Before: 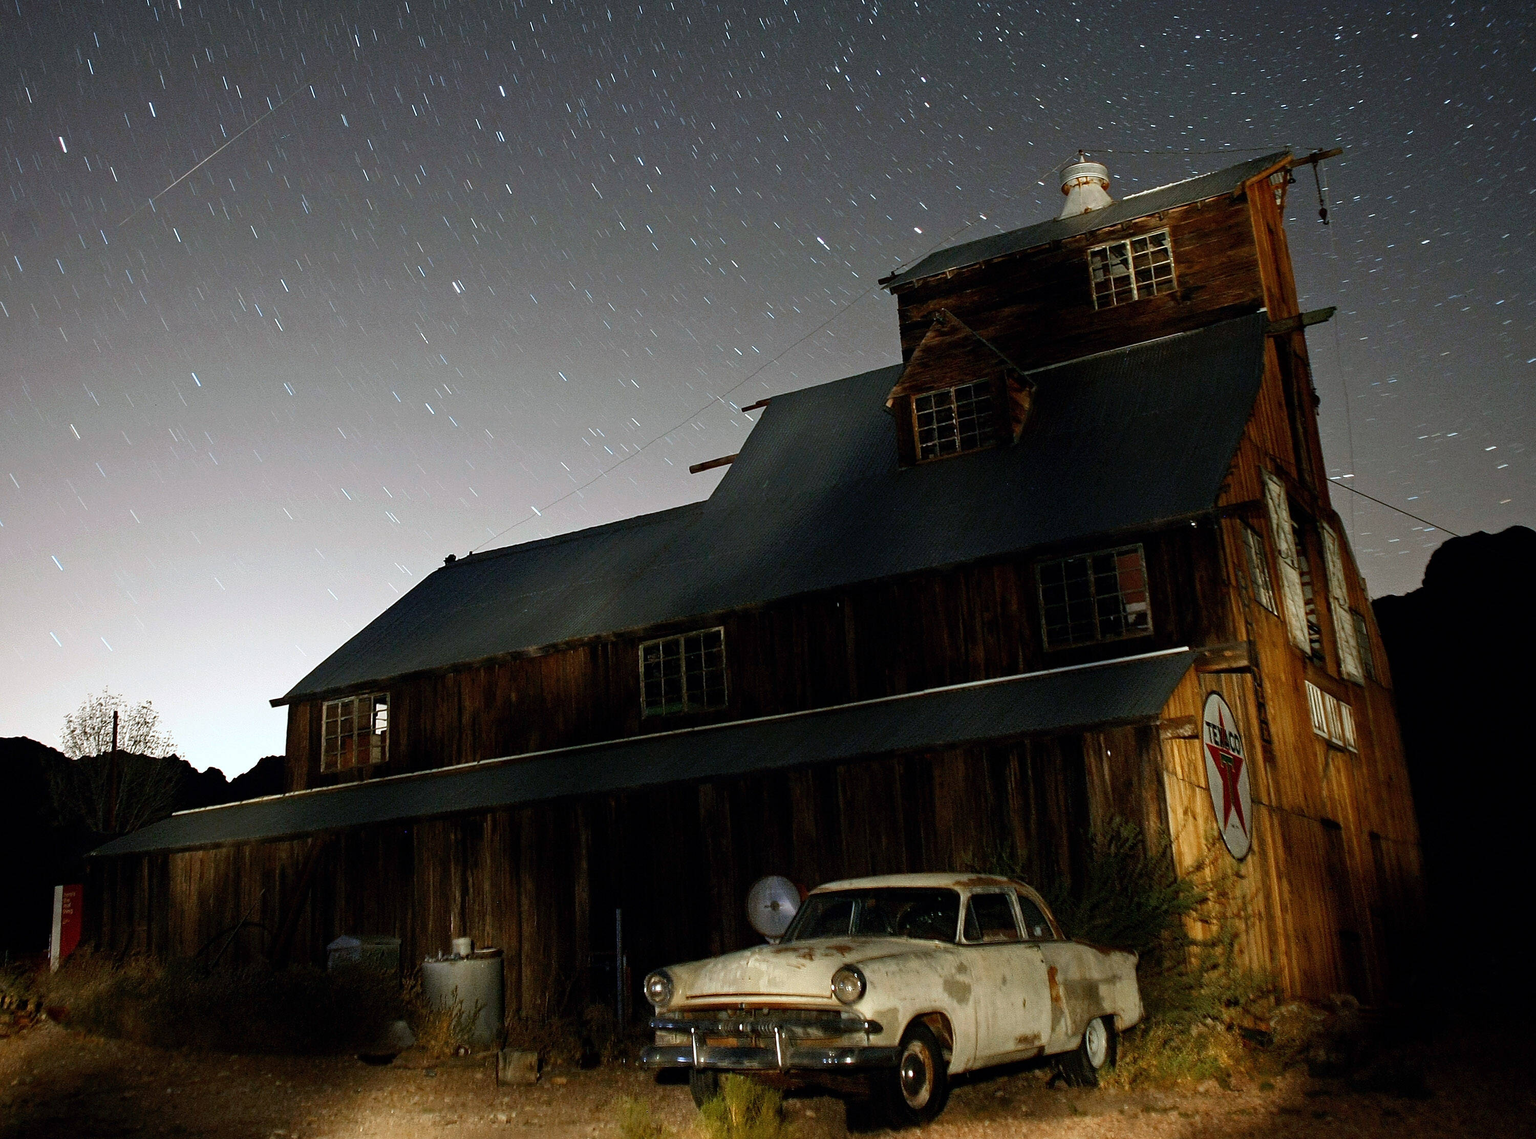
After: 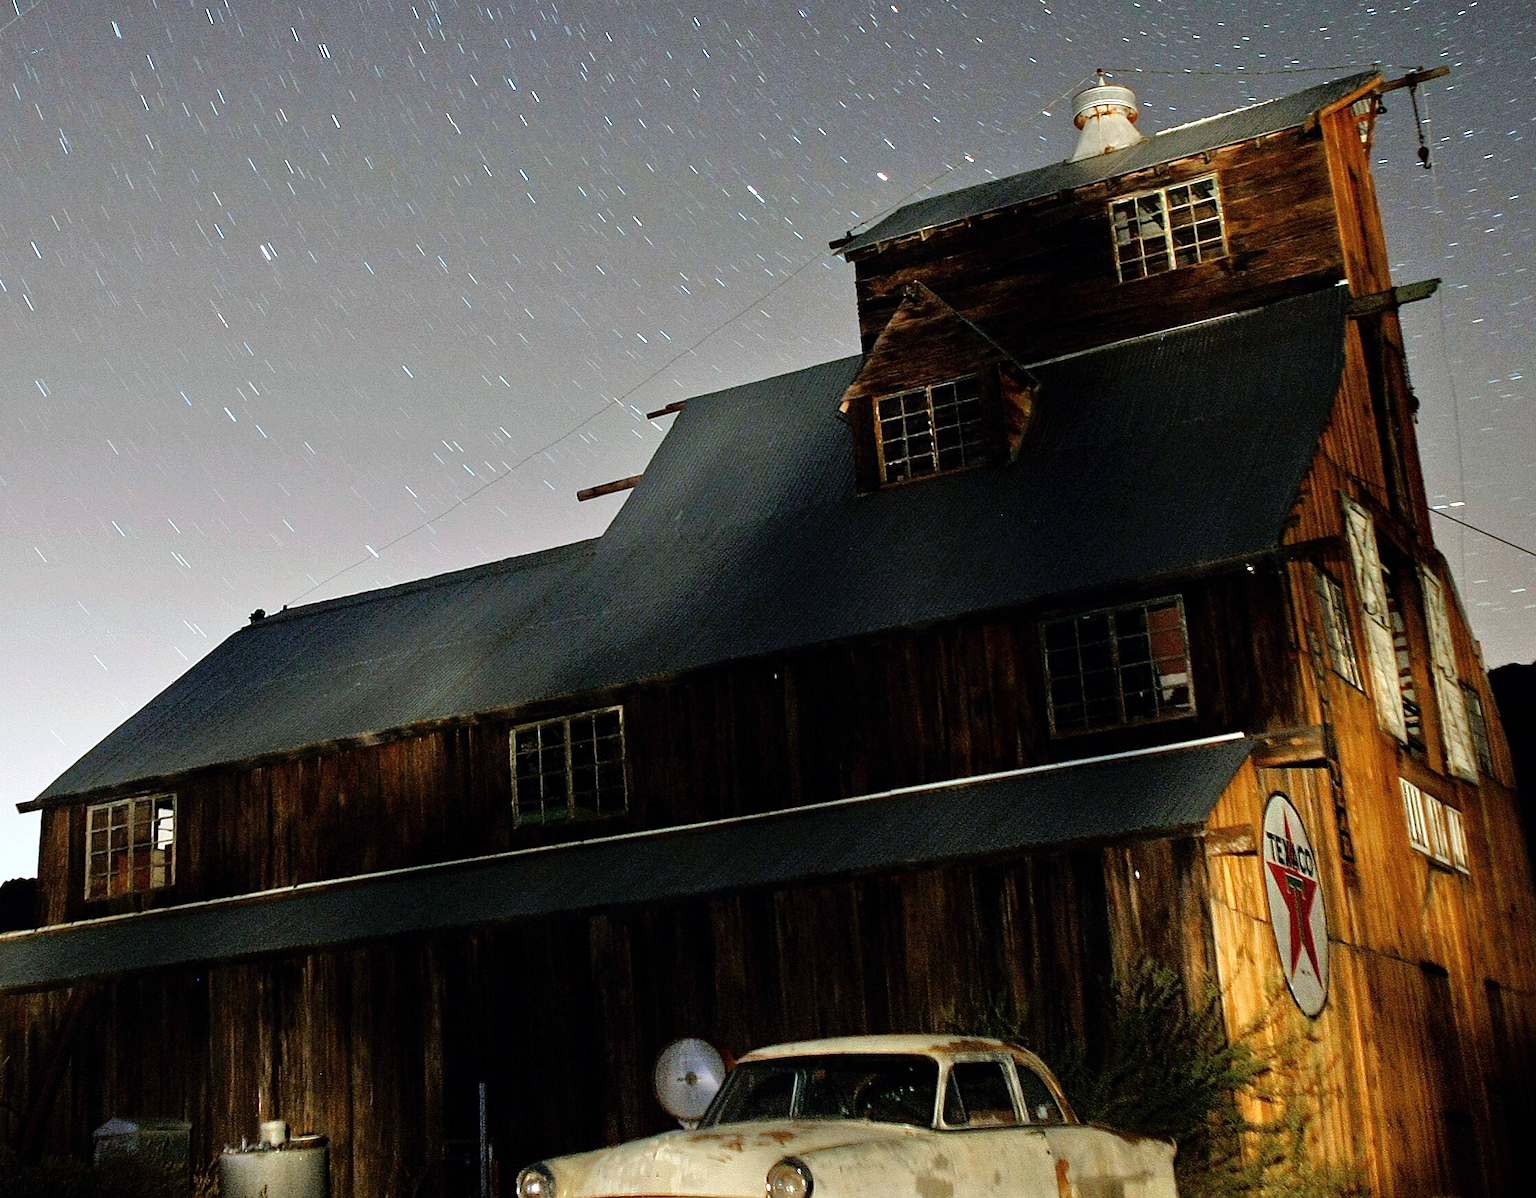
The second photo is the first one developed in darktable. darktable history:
tone equalizer: -7 EV 0.15 EV, -6 EV 0.6 EV, -5 EV 1.15 EV, -4 EV 1.33 EV, -3 EV 1.15 EV, -2 EV 0.6 EV, -1 EV 0.15 EV, mask exposure compensation -0.5 EV
crop: left 16.768%, top 8.653%, right 8.362%, bottom 12.485%
